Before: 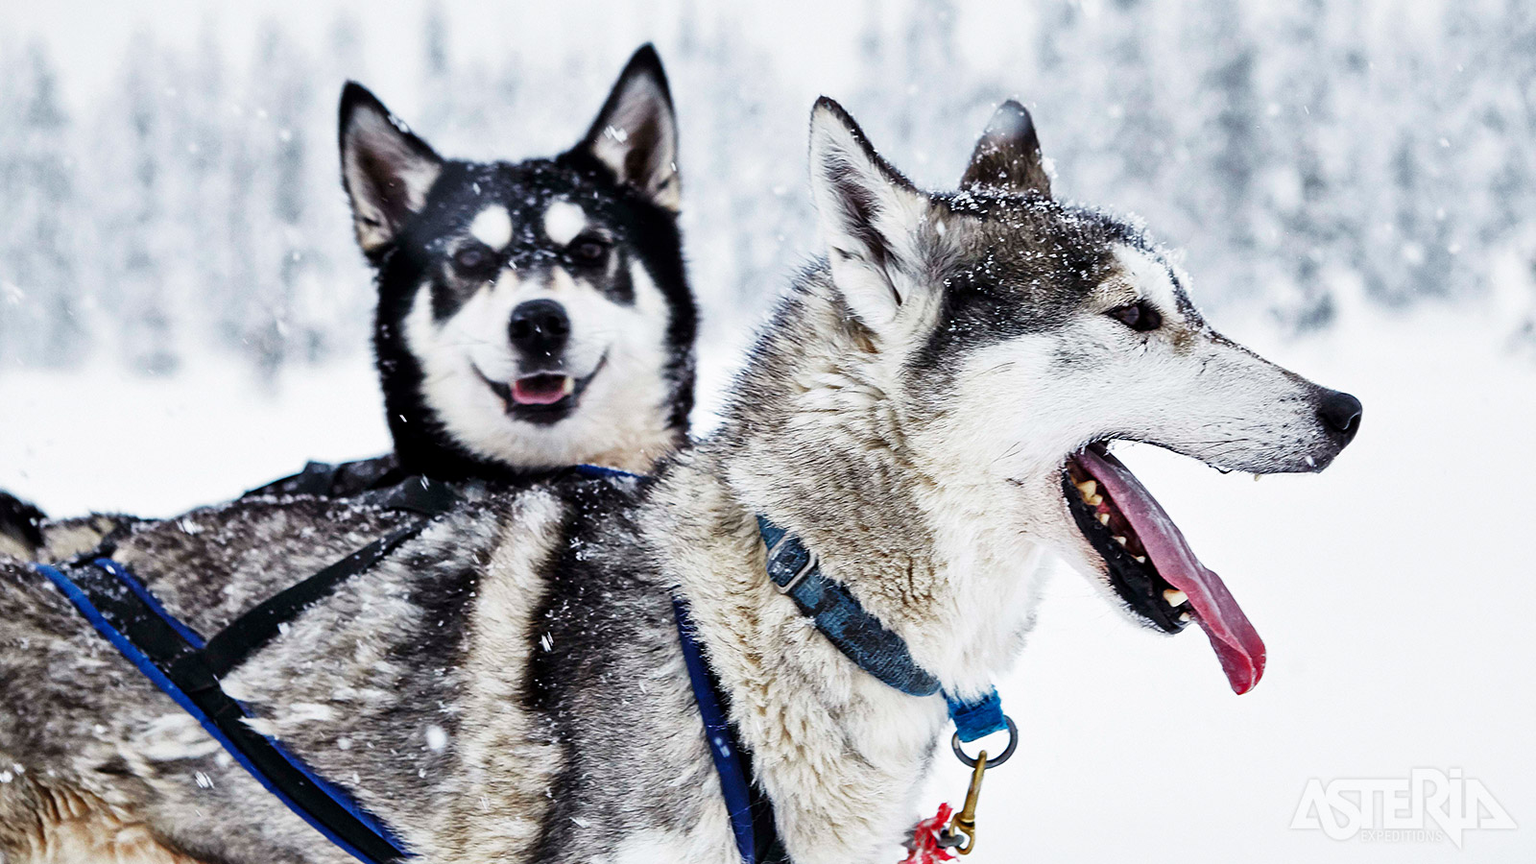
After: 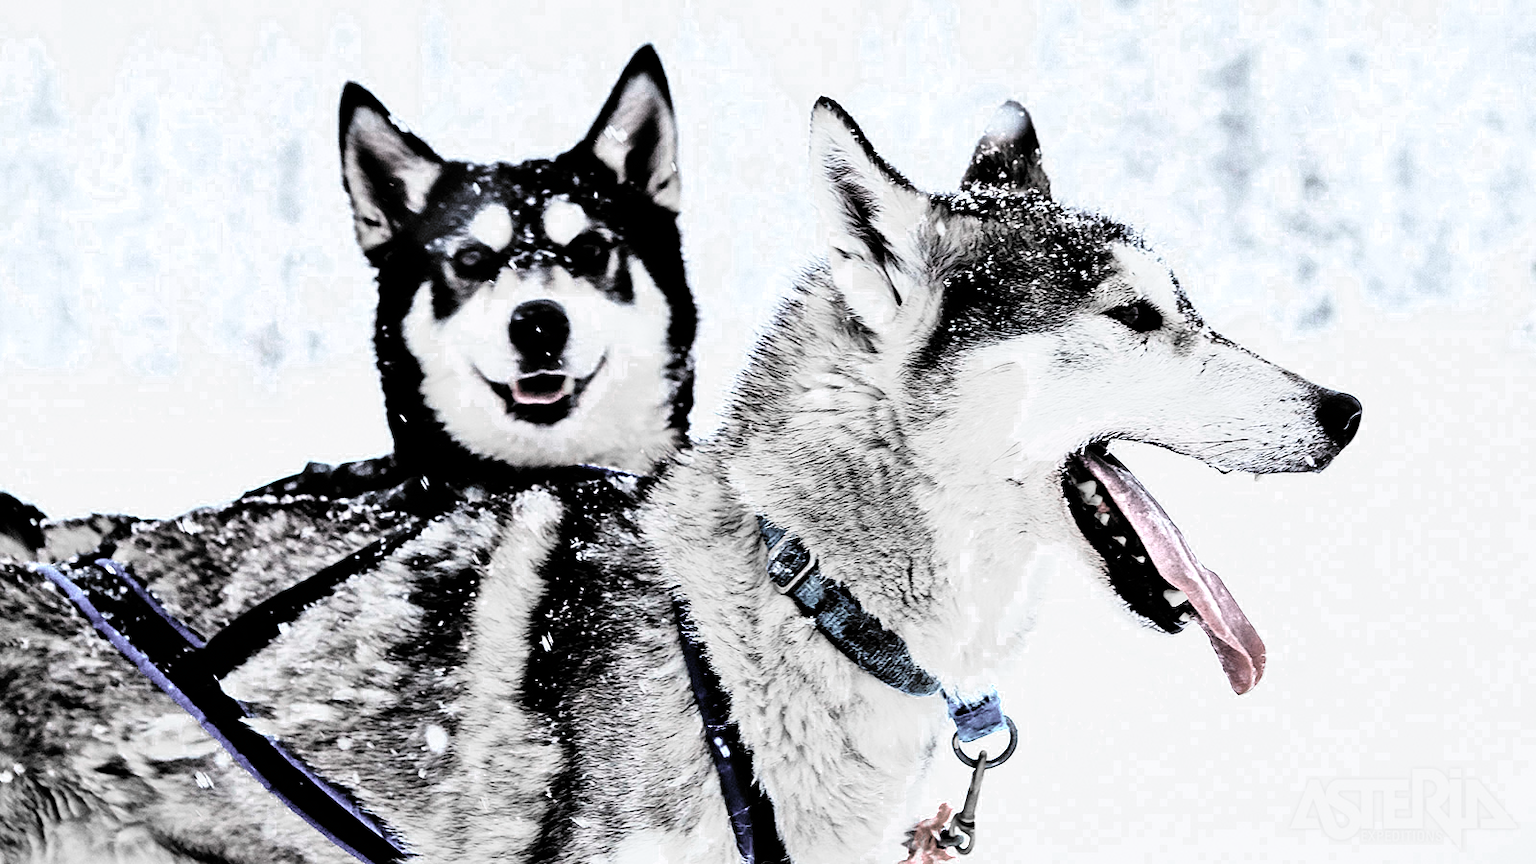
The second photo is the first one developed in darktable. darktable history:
filmic rgb: black relative exposure -5.06 EV, white relative exposure 3.55 EV, threshold 5.96 EV, hardness 3.17, contrast 1.398, highlights saturation mix -48.54%, color science v6 (2022), enable highlight reconstruction true
velvia: strength 27.48%
exposure: black level correction 0.005, exposure 0.272 EV, compensate exposure bias true, compensate highlight preservation false
color zones: curves: ch0 [(0, 0.613) (0.01, 0.613) (0.245, 0.448) (0.498, 0.529) (0.642, 0.665) (0.879, 0.777) (0.99, 0.613)]; ch1 [(0, 0.272) (0.219, 0.127) (0.724, 0.346)], mix 42.56%
